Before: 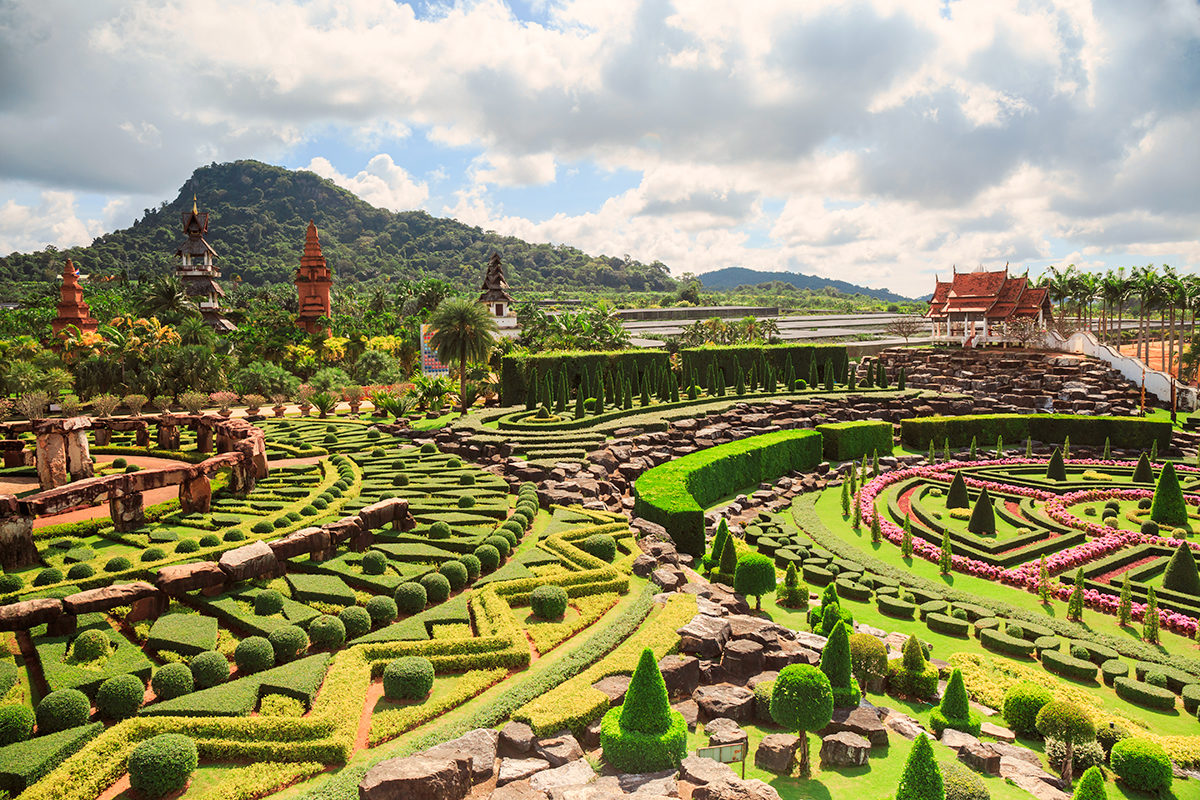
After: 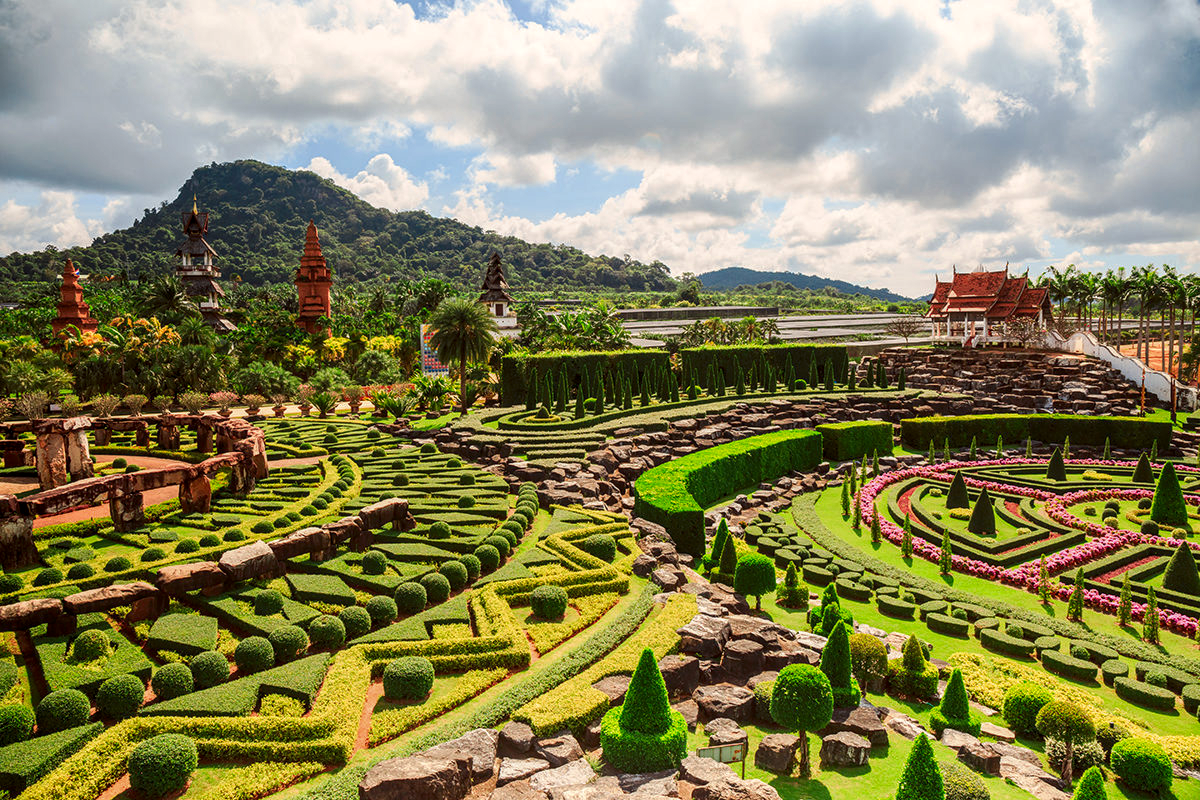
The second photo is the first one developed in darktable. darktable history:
local contrast: on, module defaults
contrast brightness saturation: contrast 0.07, brightness -0.13, saturation 0.06
